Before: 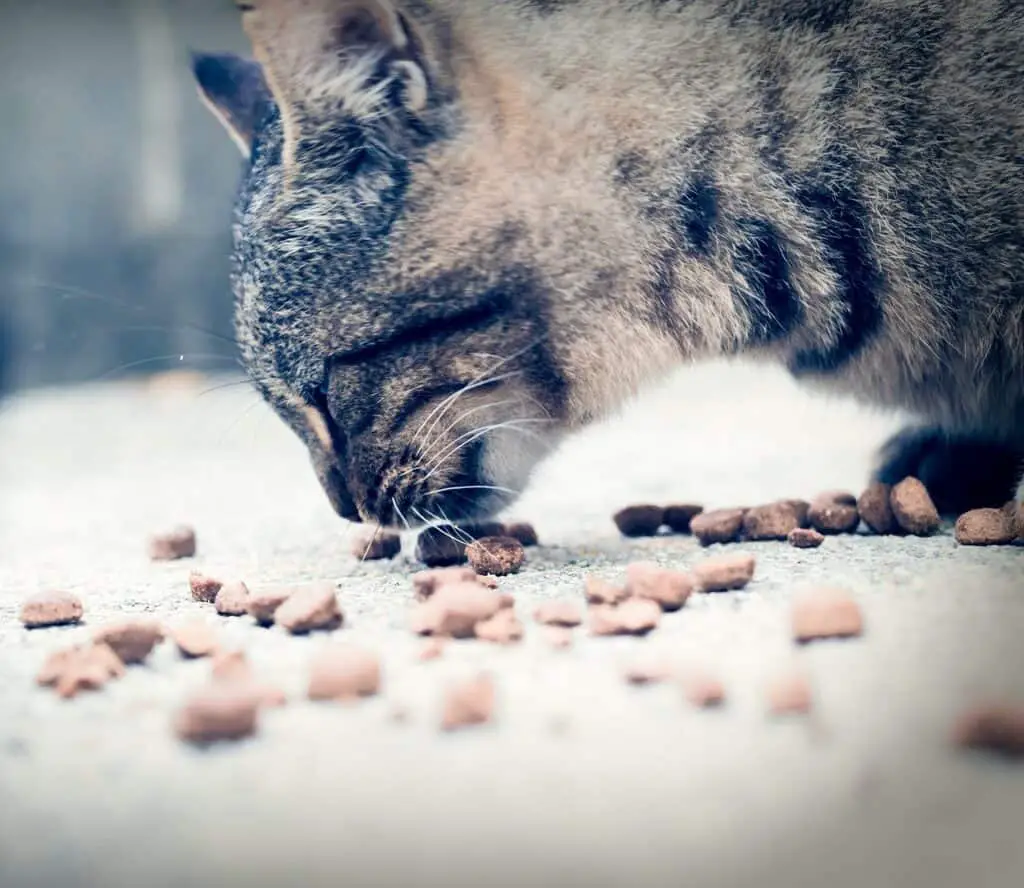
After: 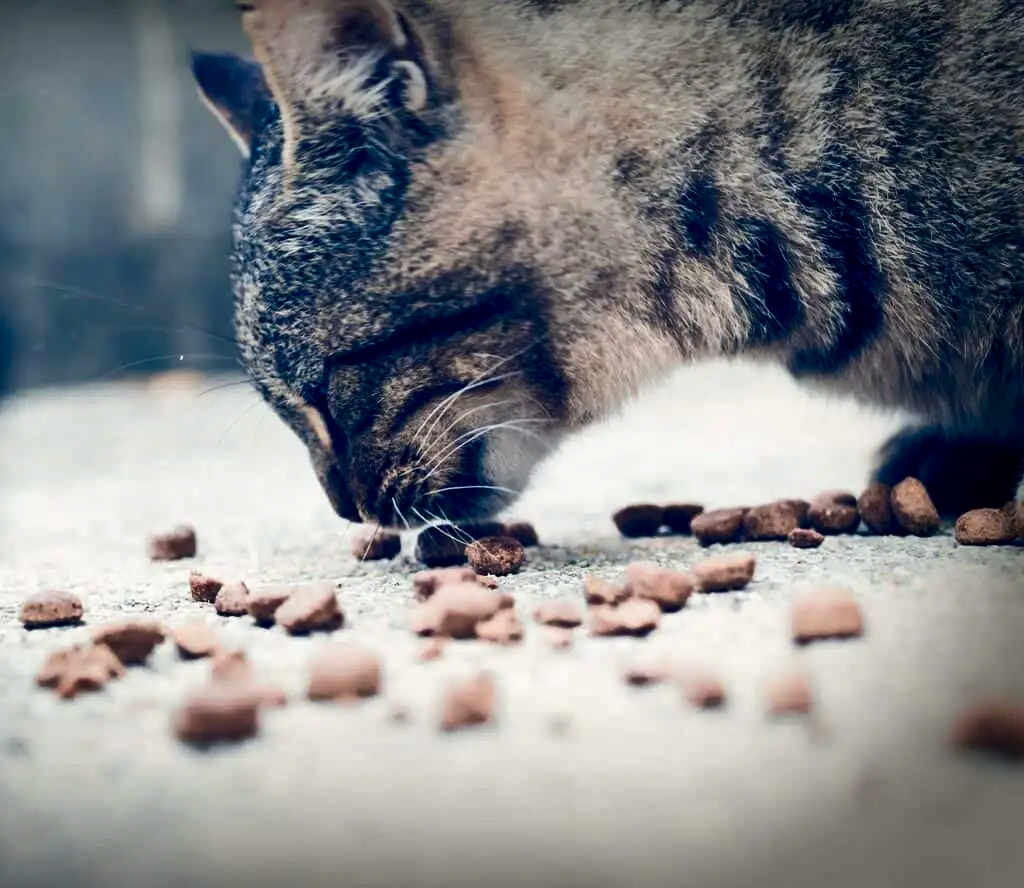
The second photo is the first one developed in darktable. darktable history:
shadows and highlights: low approximation 0.01, soften with gaussian
contrast brightness saturation: contrast 0.097, brightness -0.271, saturation 0.144
